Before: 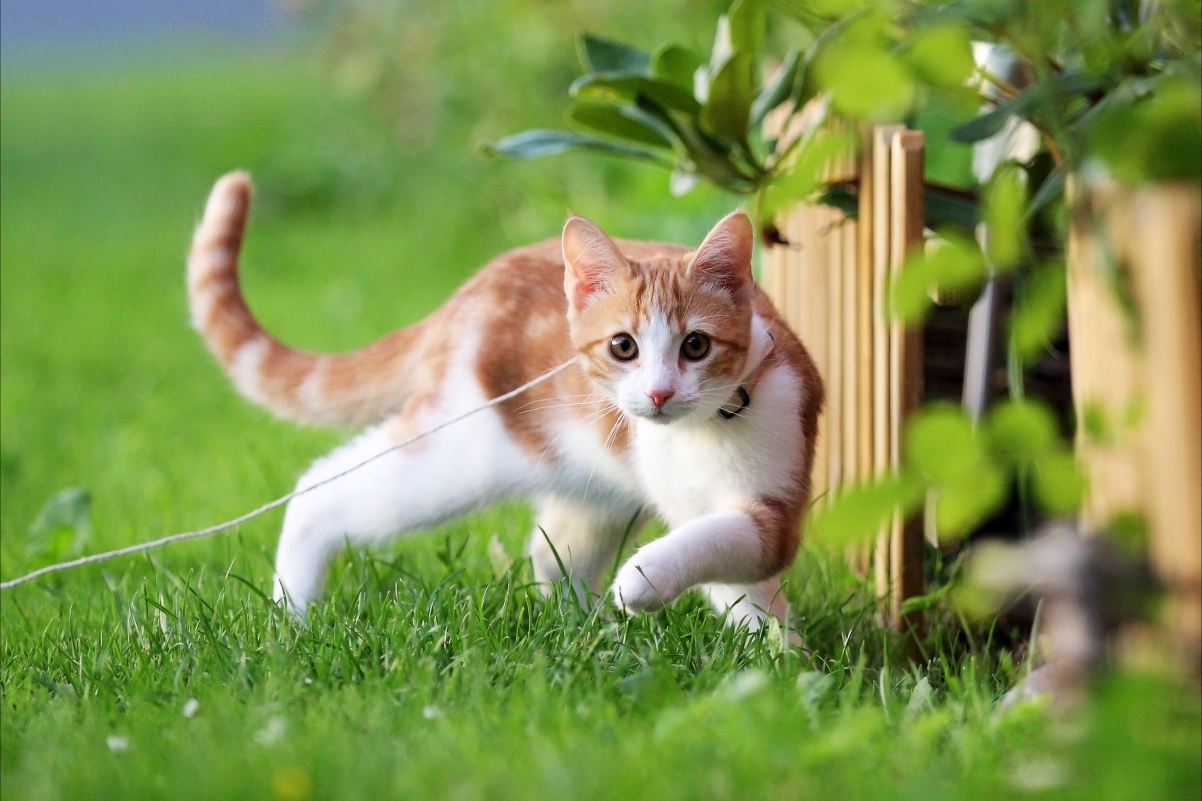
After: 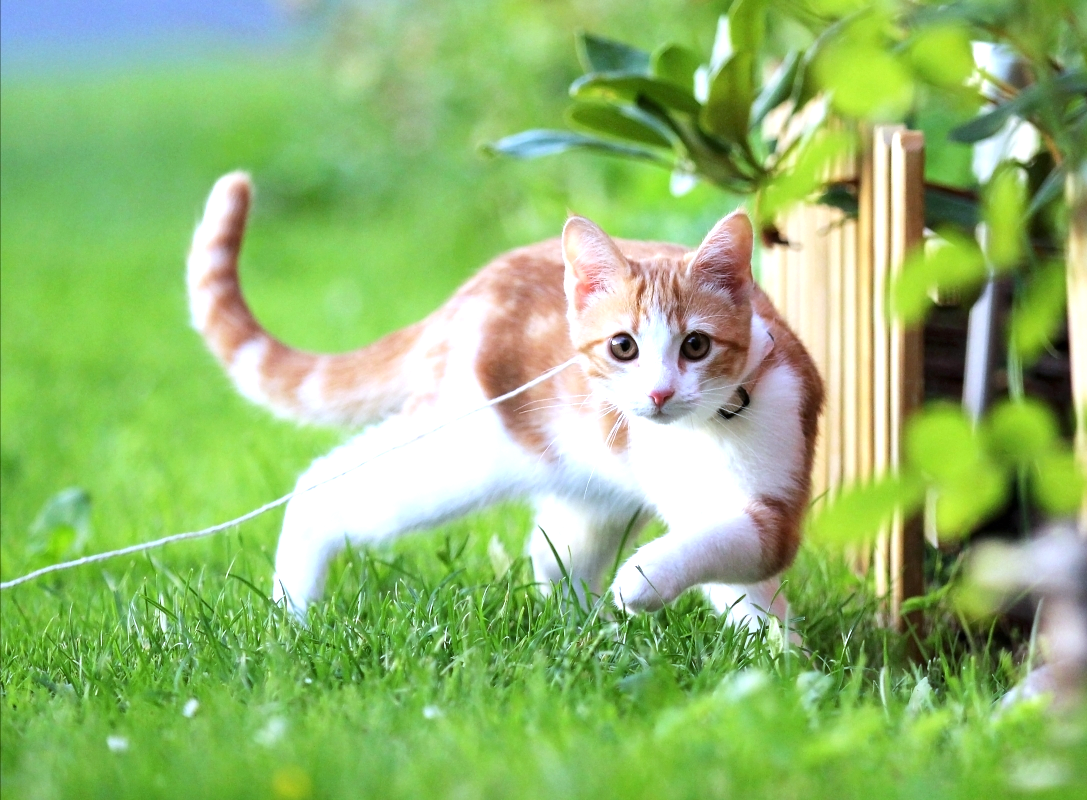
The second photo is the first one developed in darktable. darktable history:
crop: right 9.509%, bottom 0.031%
white balance: red 0.926, green 1.003, blue 1.133
exposure: black level correction 0, exposure 0.7 EV, compensate exposure bias true, compensate highlight preservation false
